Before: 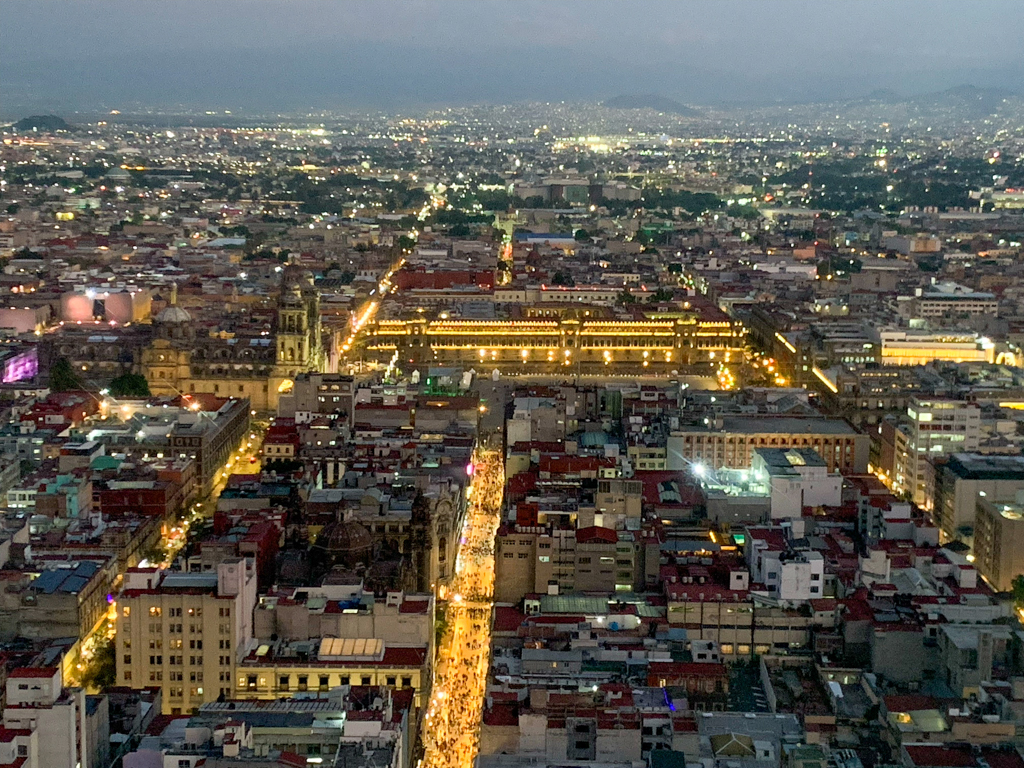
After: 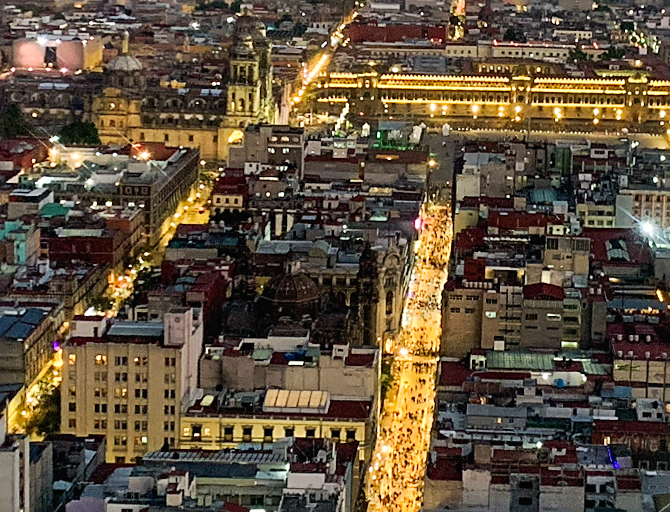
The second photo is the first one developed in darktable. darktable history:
shadows and highlights: radius 106.9, shadows 41.06, highlights -72.66, low approximation 0.01, soften with gaussian
color calibration: illuminant same as pipeline (D50), adaptation none (bypass), x 0.332, y 0.334, temperature 5010.08 K, gamut compression 0.991
crop and rotate: angle -1.08°, left 3.776%, top 31.539%, right 29.143%
contrast brightness saturation: saturation -0.069
tone curve: curves: ch0 [(0, 0.01) (0.037, 0.032) (0.131, 0.108) (0.275, 0.256) (0.483, 0.512) (0.61, 0.665) (0.696, 0.742) (0.792, 0.819) (0.911, 0.925) (0.997, 0.995)]; ch1 [(0, 0) (0.308, 0.29) (0.425, 0.411) (0.492, 0.488) (0.505, 0.503) (0.527, 0.531) (0.568, 0.594) (0.683, 0.702) (0.746, 0.77) (1, 1)]; ch2 [(0, 0) (0.246, 0.233) (0.36, 0.352) (0.415, 0.415) (0.485, 0.487) (0.502, 0.504) (0.525, 0.523) (0.539, 0.553) (0.587, 0.594) (0.636, 0.652) (0.711, 0.729) (0.845, 0.855) (0.998, 0.977)], preserve colors none
sharpen: on, module defaults
